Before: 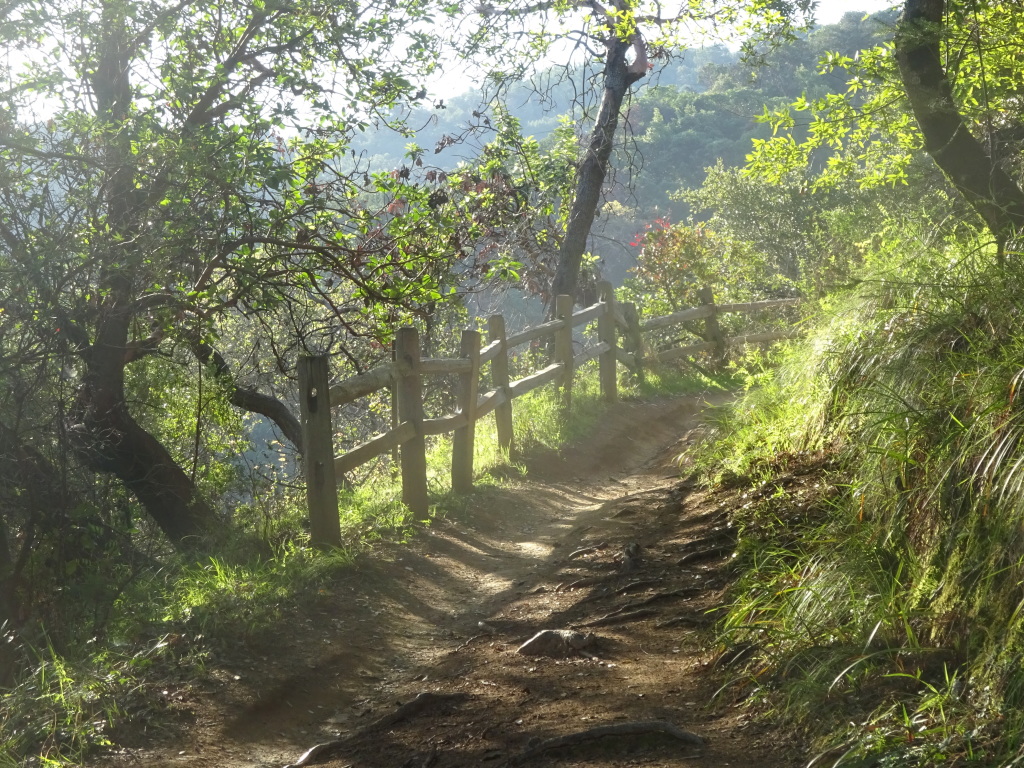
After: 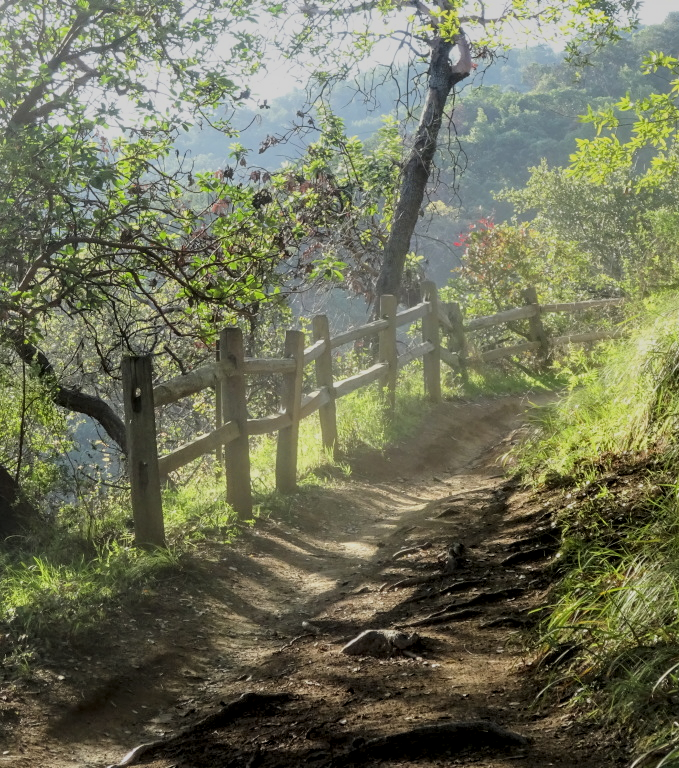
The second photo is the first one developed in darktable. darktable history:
local contrast: highlights 88%, shadows 80%
filmic rgb: black relative exposure -6.05 EV, white relative exposure 6.94 EV, hardness 2.24, color science v6 (2022)
crop: left 17.22%, right 16.471%
